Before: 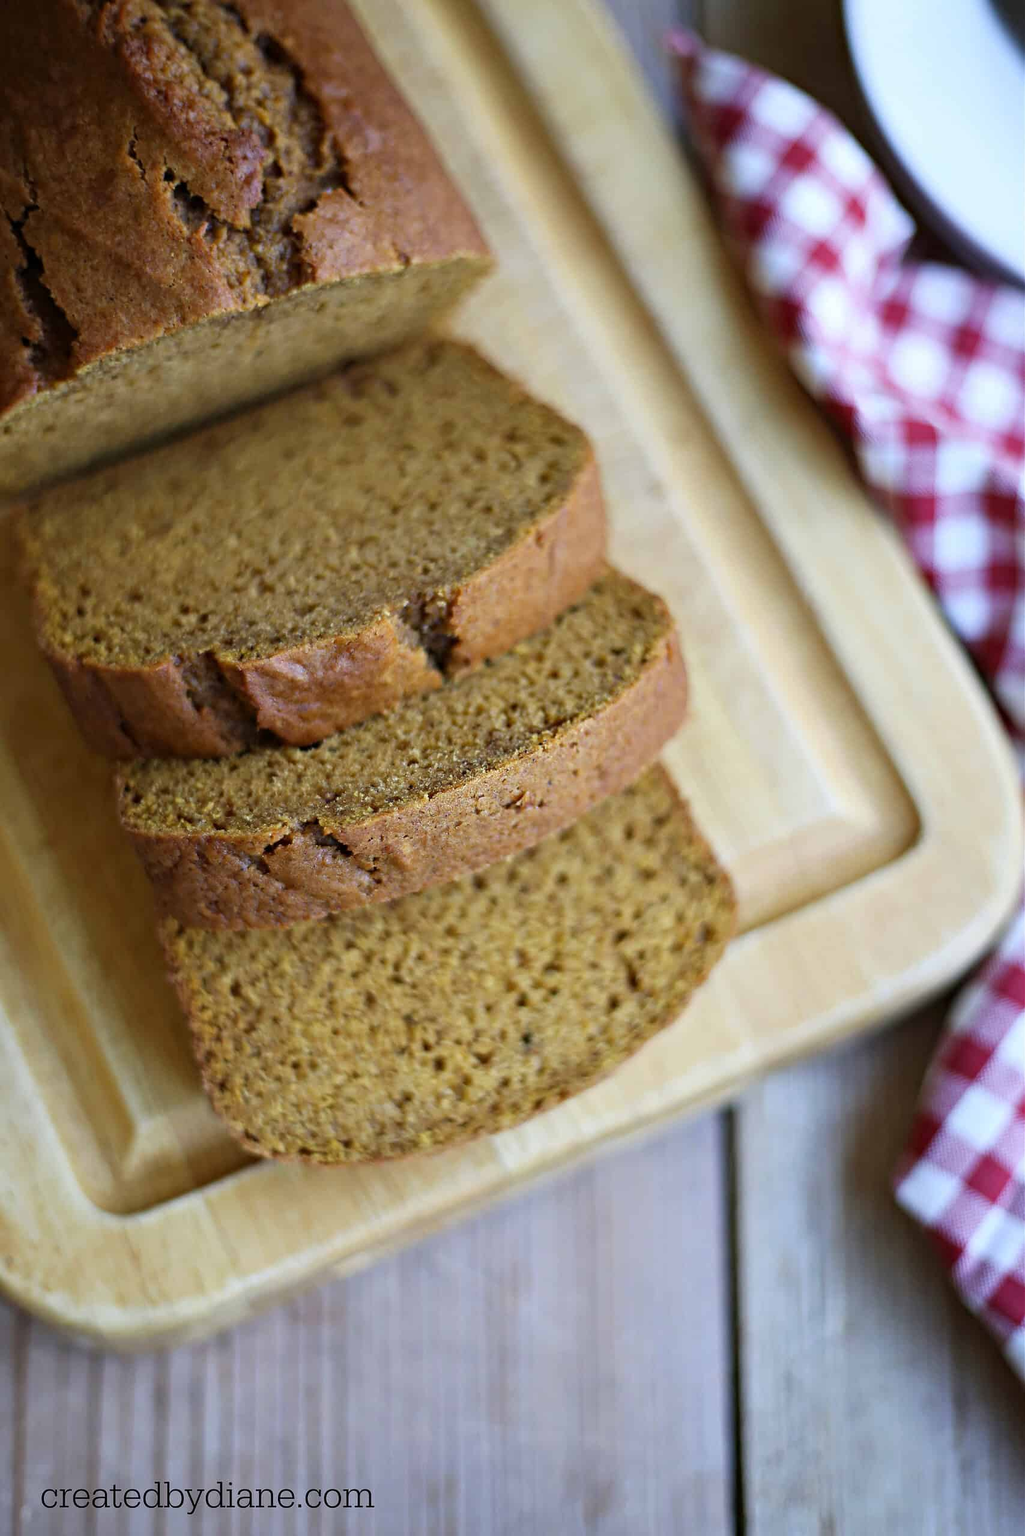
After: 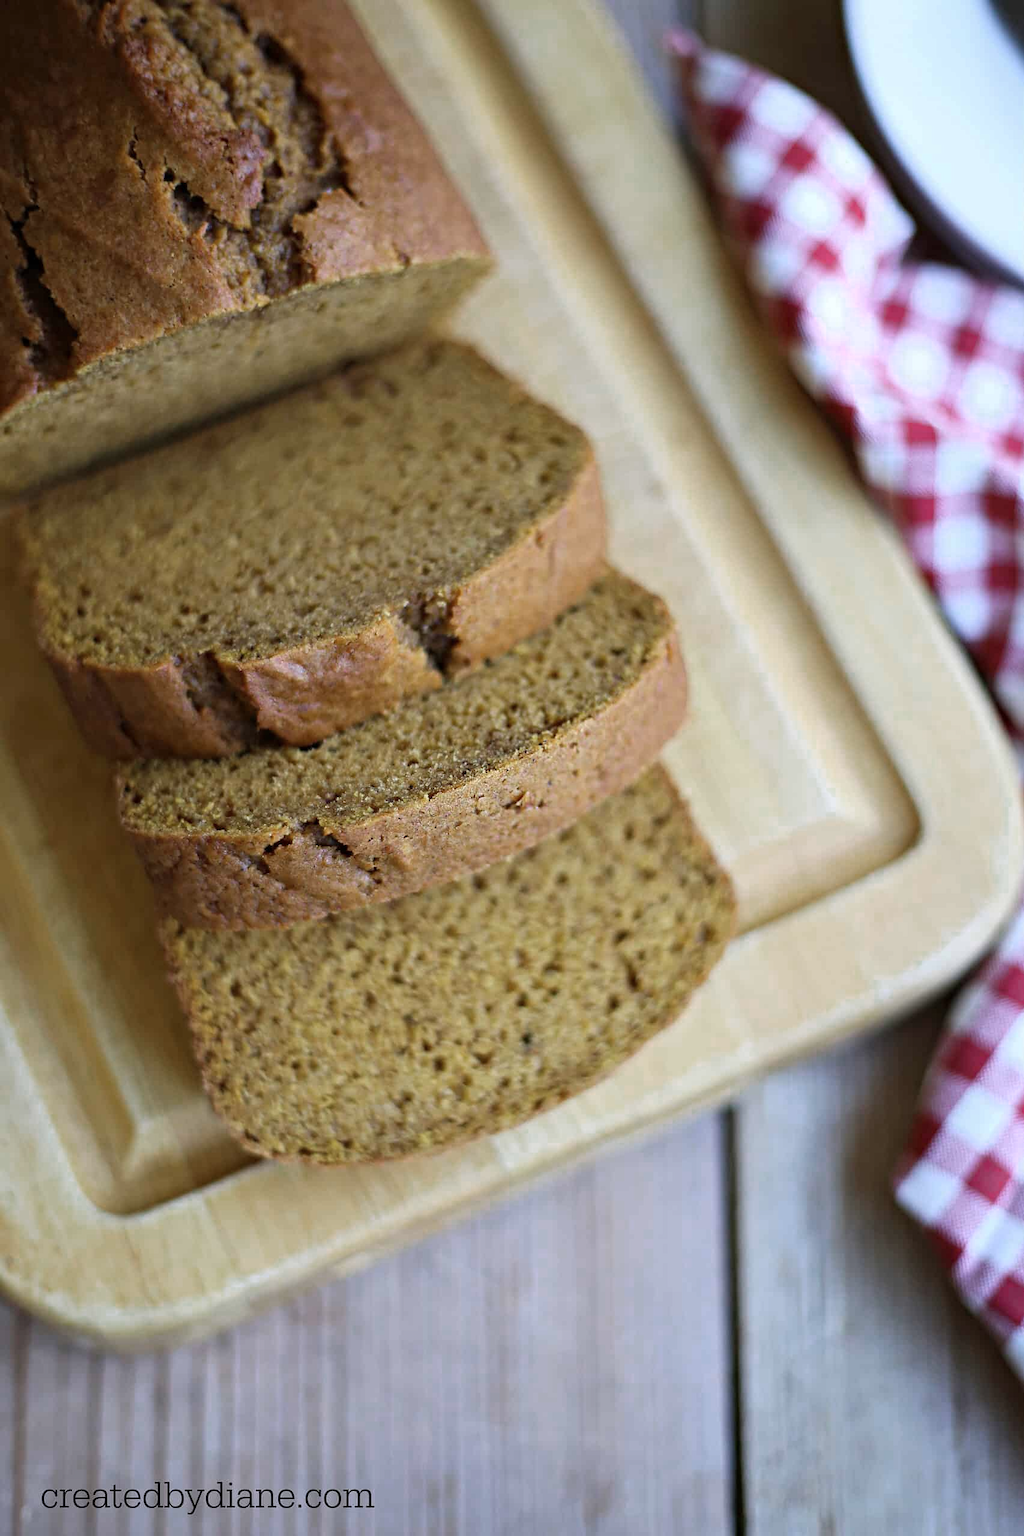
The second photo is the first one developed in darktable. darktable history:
exposure: compensate exposure bias true, compensate highlight preservation false
color zones: curves: ch0 [(0, 0.558) (0.143, 0.548) (0.286, 0.447) (0.429, 0.259) (0.571, 0.5) (0.714, 0.5) (0.857, 0.593) (1, 0.558)]; ch1 [(0, 0.543) (0.01, 0.544) (0.12, 0.492) (0.248, 0.458) (0.5, 0.534) (0.748, 0.5) (0.99, 0.469) (1, 0.543)]; ch2 [(0, 0.507) (0.143, 0.522) (0.286, 0.505) (0.429, 0.5) (0.571, 0.5) (0.714, 0.5) (0.857, 0.5) (1, 0.507)]
contrast brightness saturation: saturation -0.058
